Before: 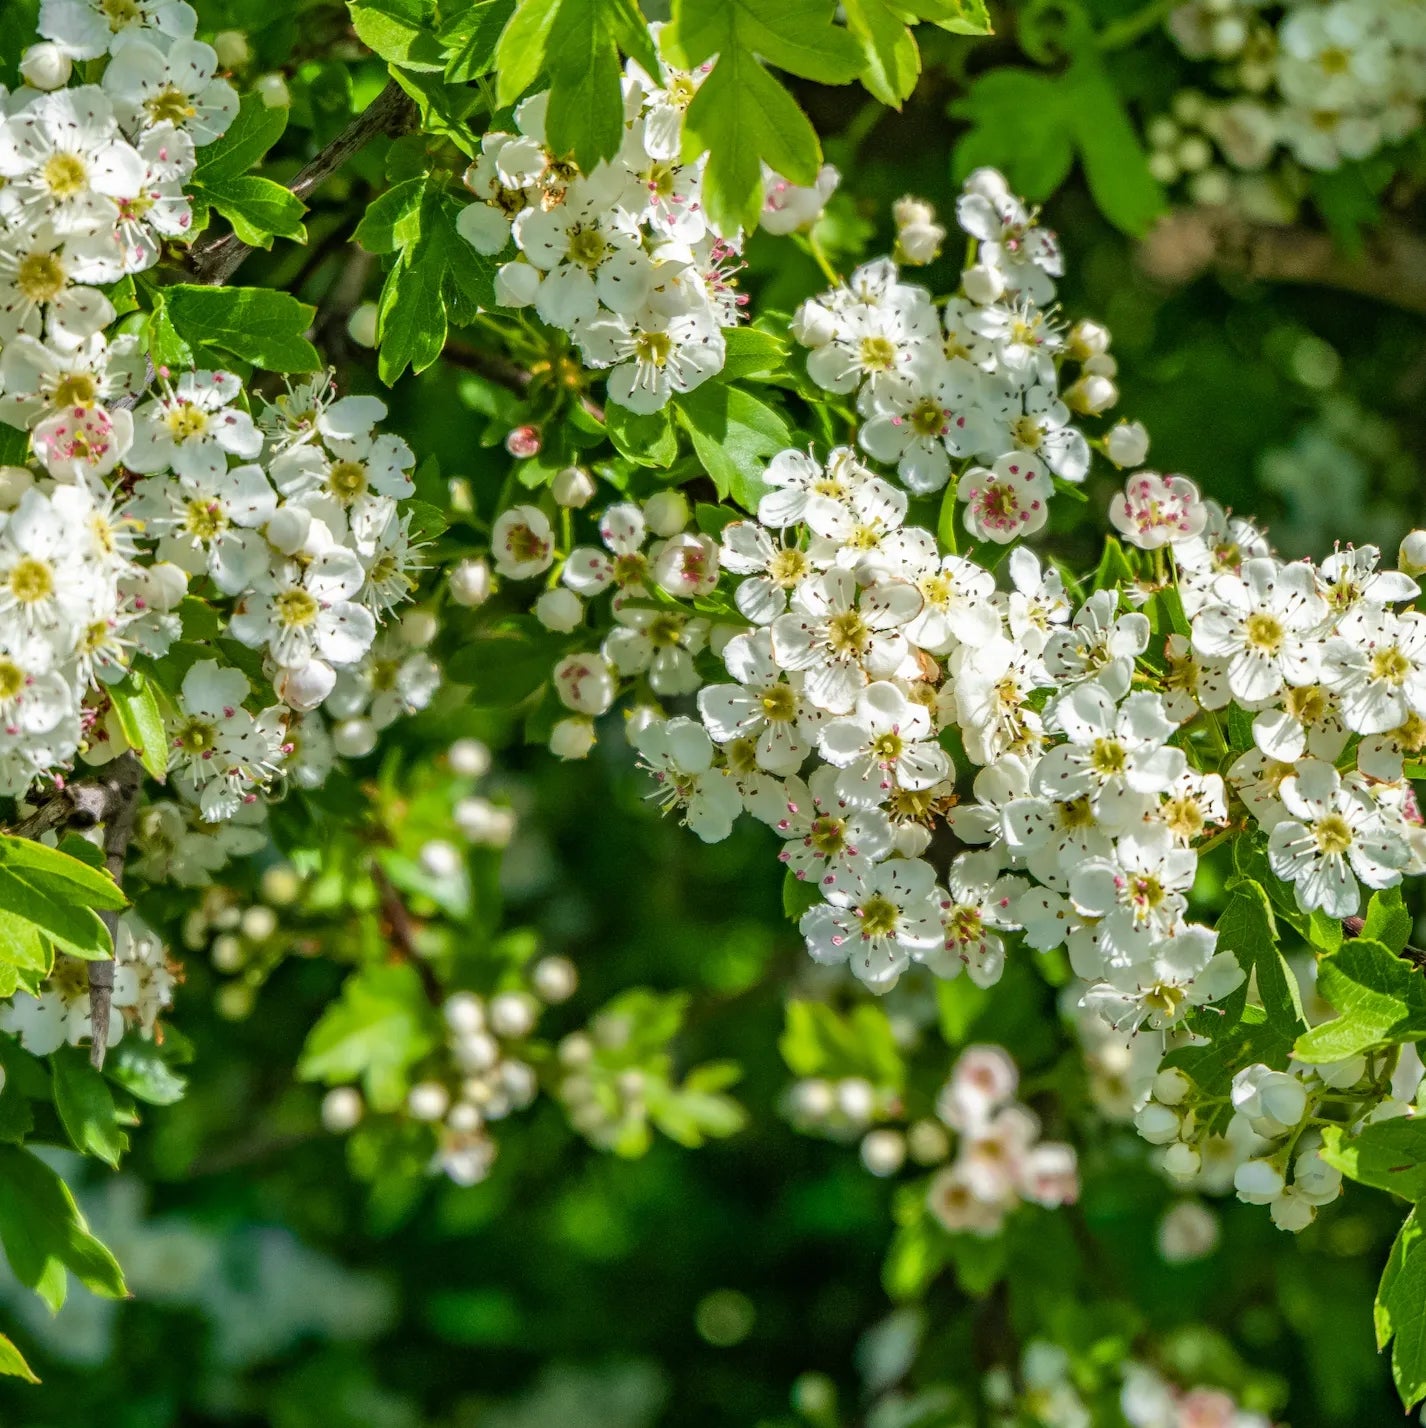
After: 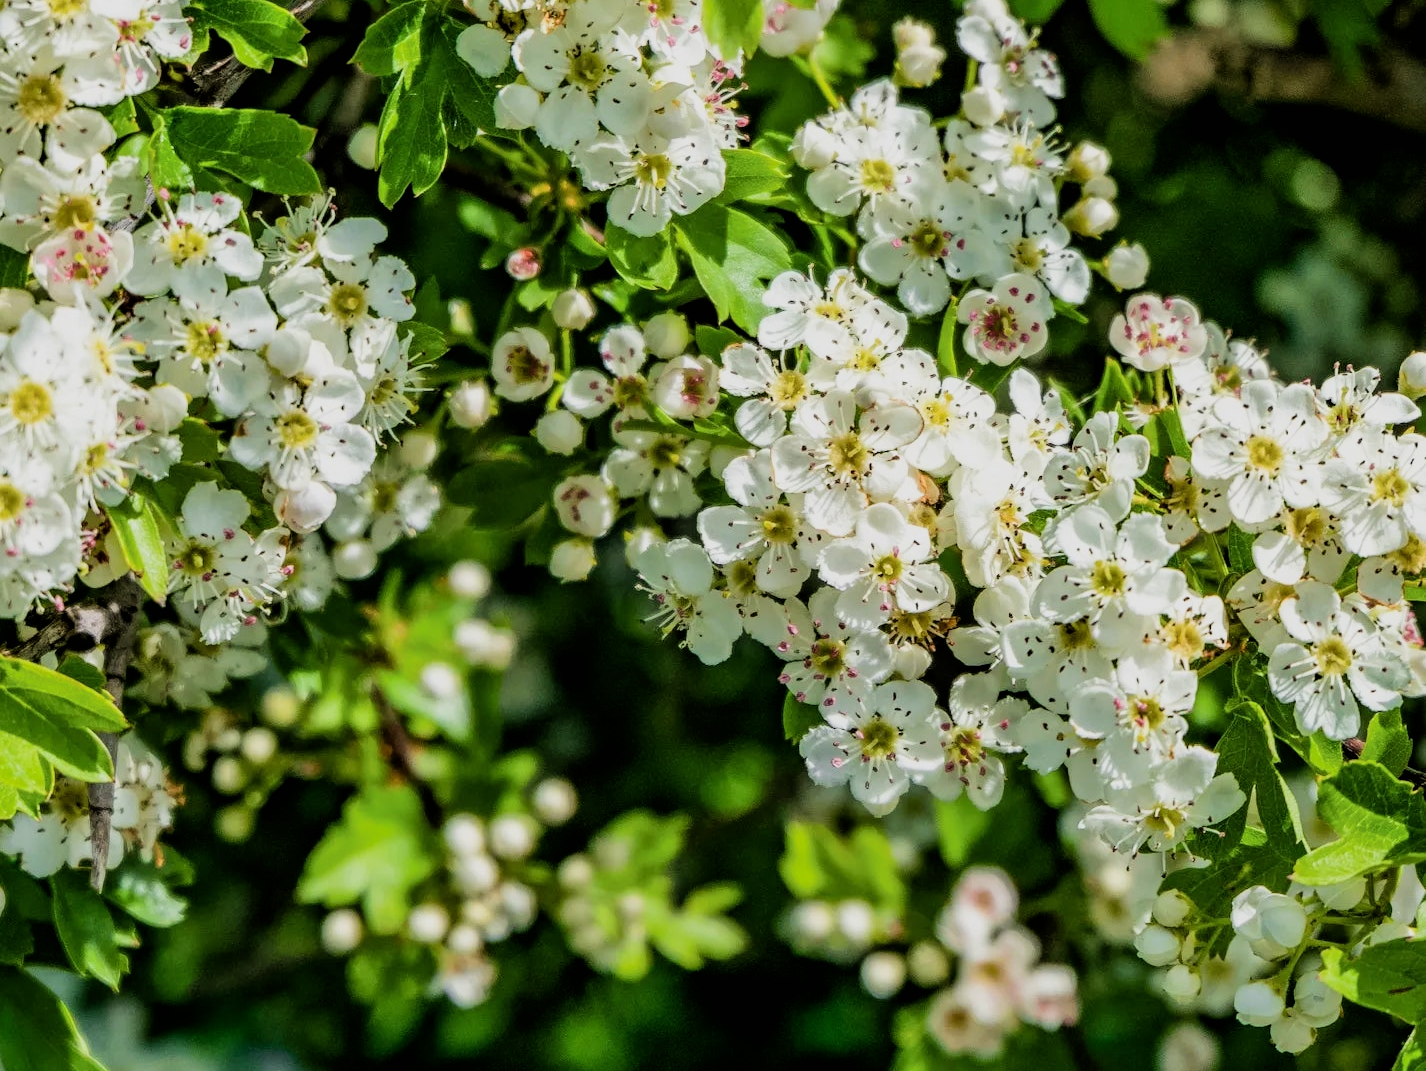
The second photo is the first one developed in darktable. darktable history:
crop and rotate: top 12.5%, bottom 12.5%
filmic rgb: black relative exposure -5 EV, hardness 2.88, contrast 1.3, highlights saturation mix -30%
